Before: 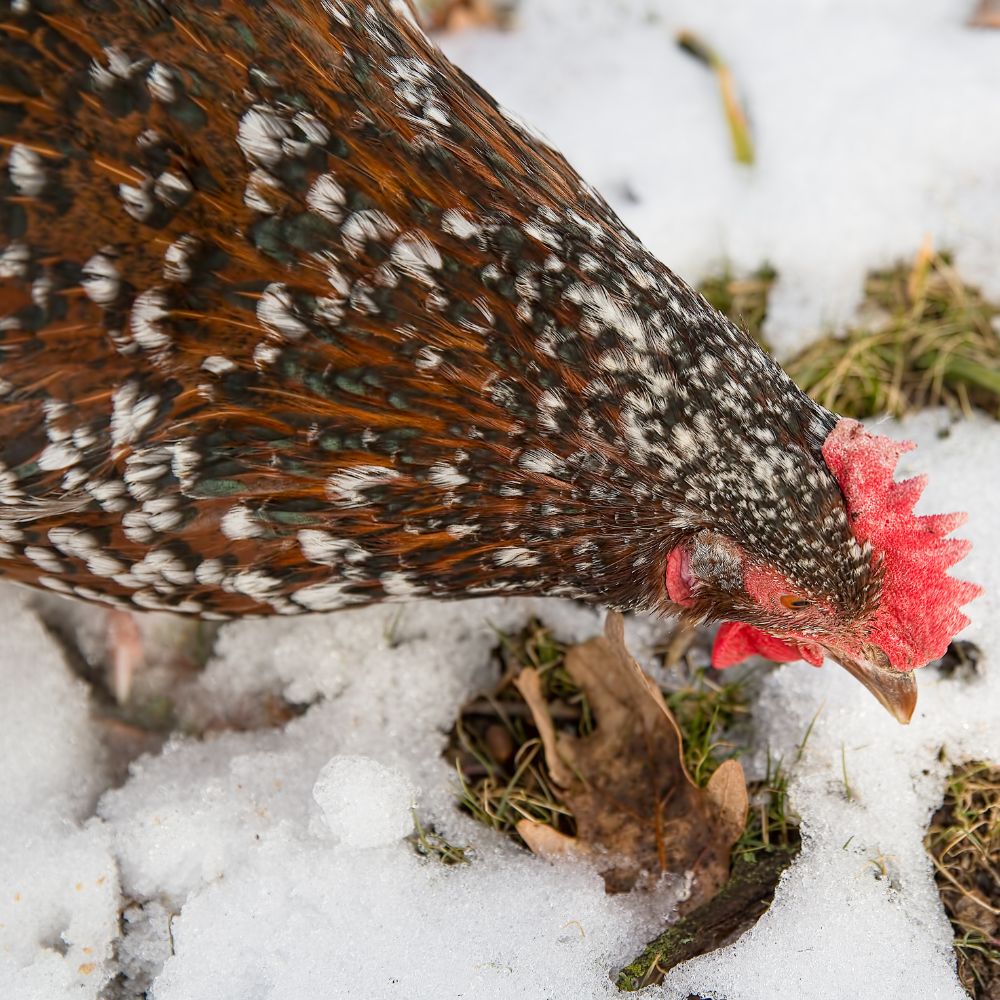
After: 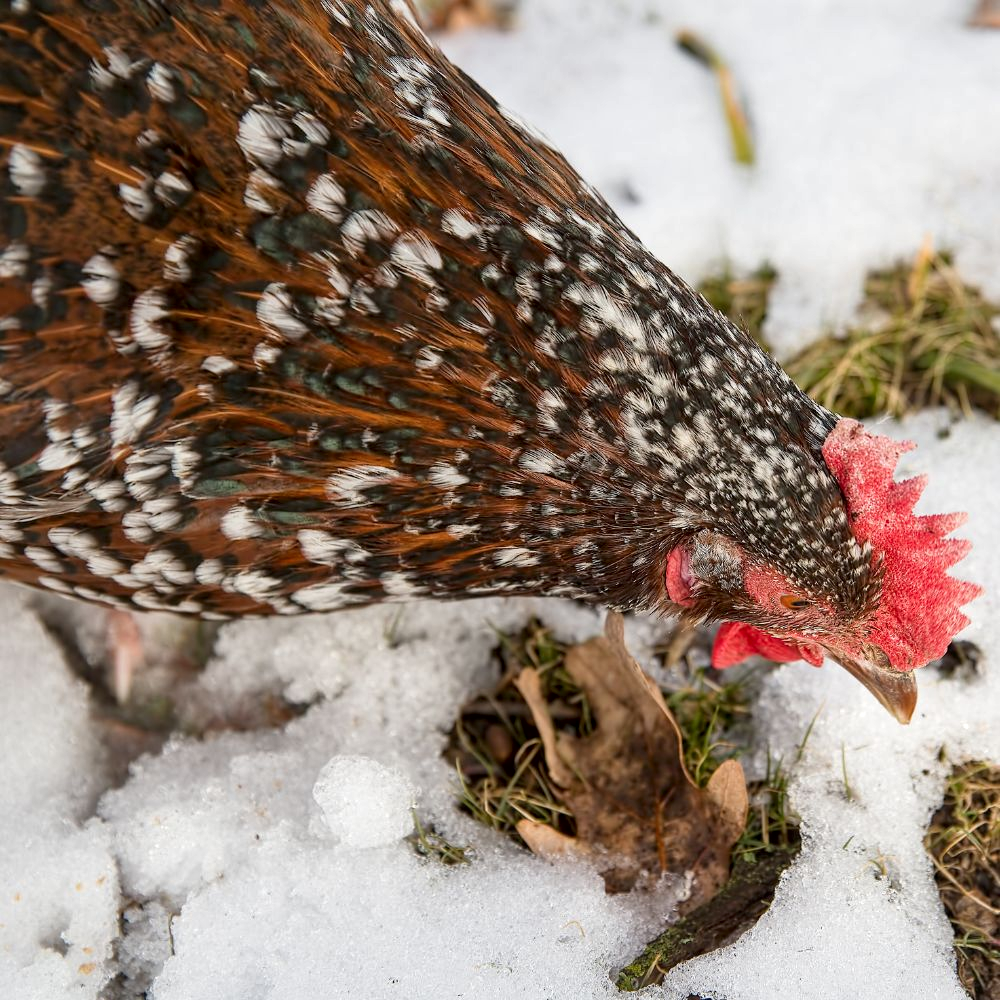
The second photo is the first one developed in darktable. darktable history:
local contrast: mode bilateral grid, contrast 20, coarseness 50, detail 141%, midtone range 0.2
